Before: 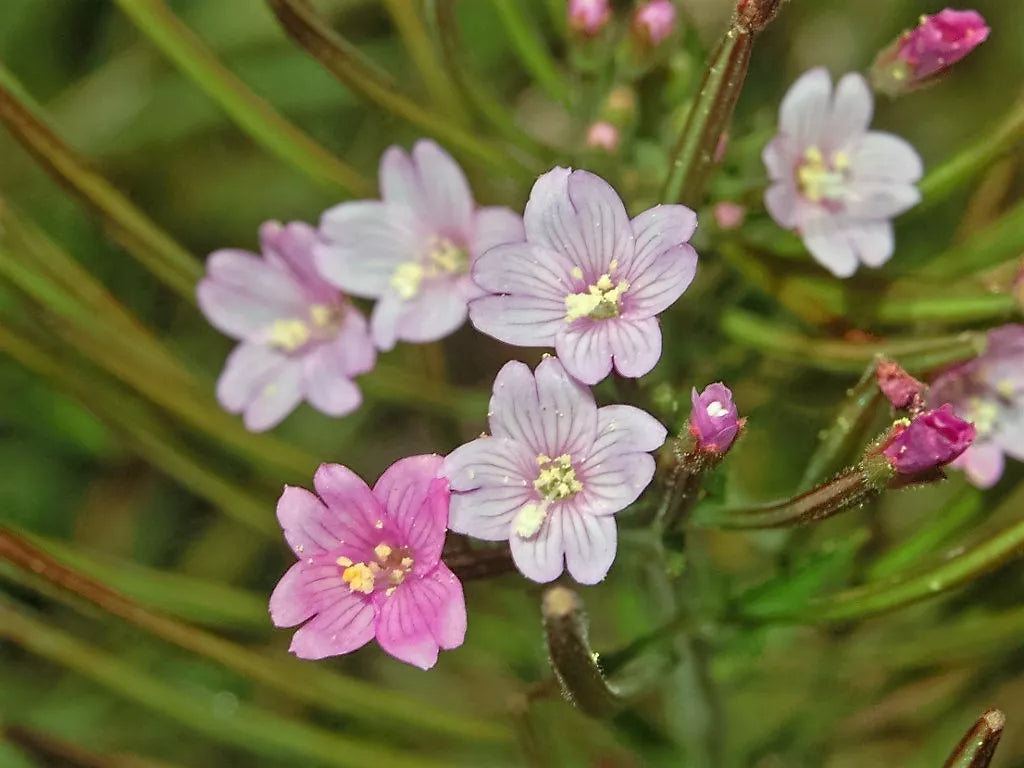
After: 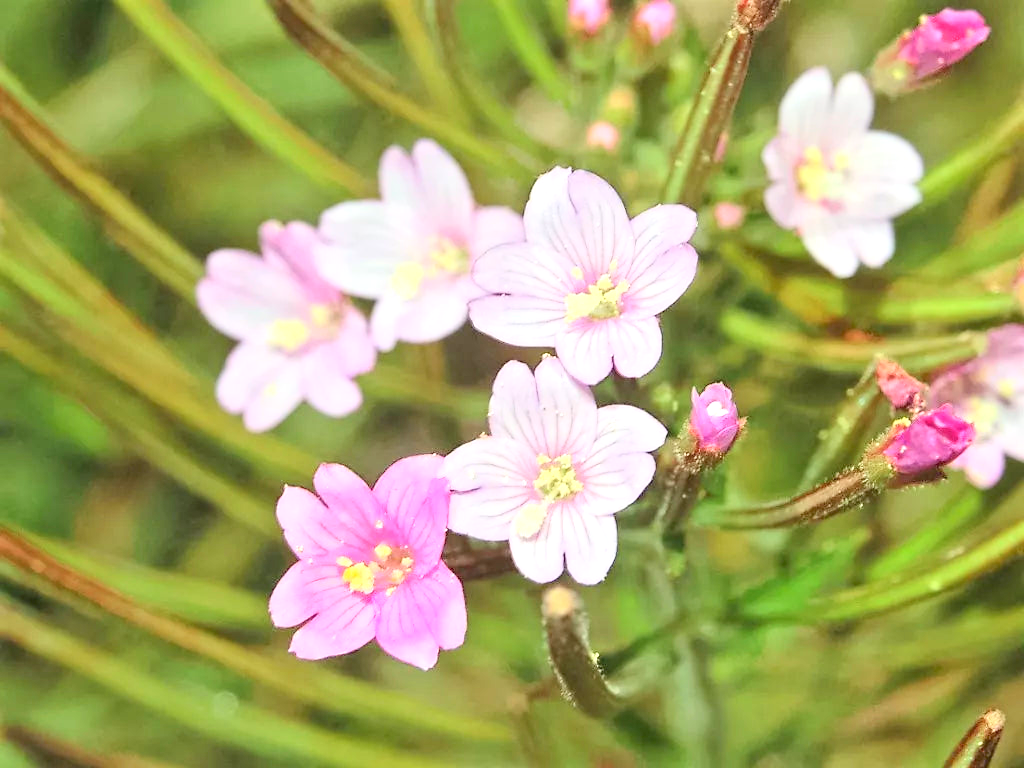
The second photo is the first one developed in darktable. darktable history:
contrast brightness saturation: contrast 0.2, brightness 0.16, saturation 0.22
exposure: black level correction 0, exposure 1.1 EV, compensate exposure bias true, compensate highlight preservation false
color balance: contrast -15%
